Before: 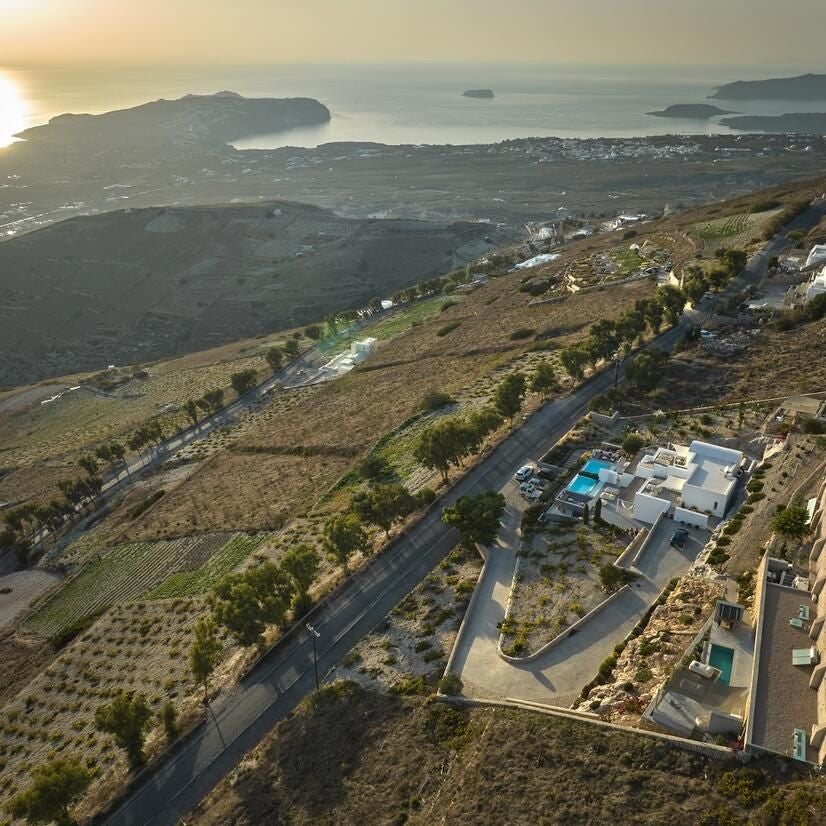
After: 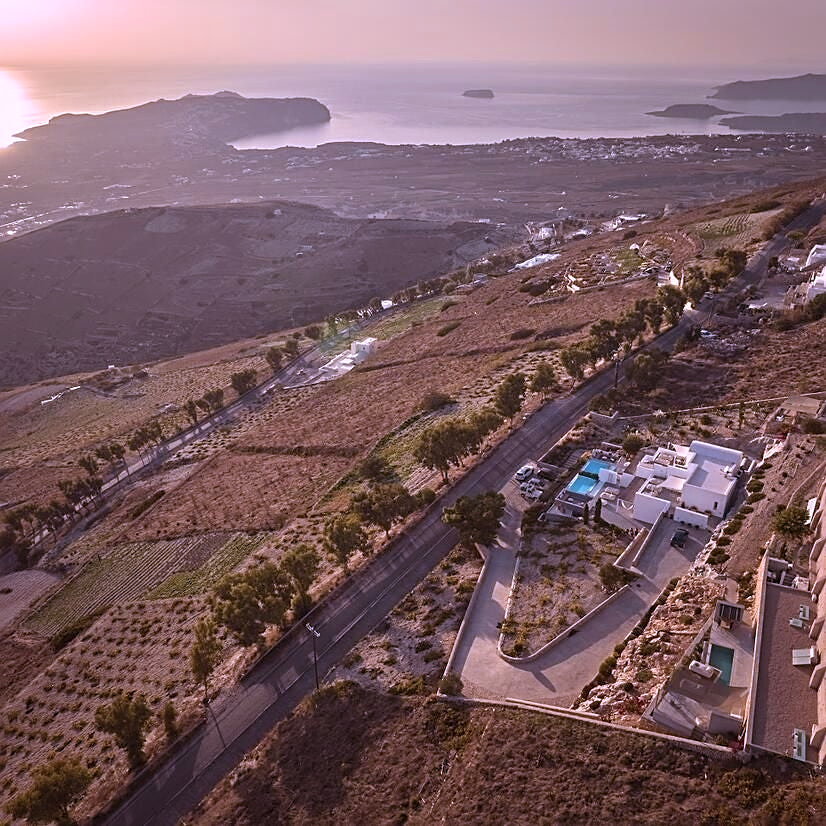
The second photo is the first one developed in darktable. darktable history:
sharpen: on, module defaults
graduated density: rotation -180°, offset 24.95
color correction: highlights a* 15.03, highlights b* -25.07
rgb levels: mode RGB, independent channels, levels [[0, 0.474, 1], [0, 0.5, 1], [0, 0.5, 1]]
